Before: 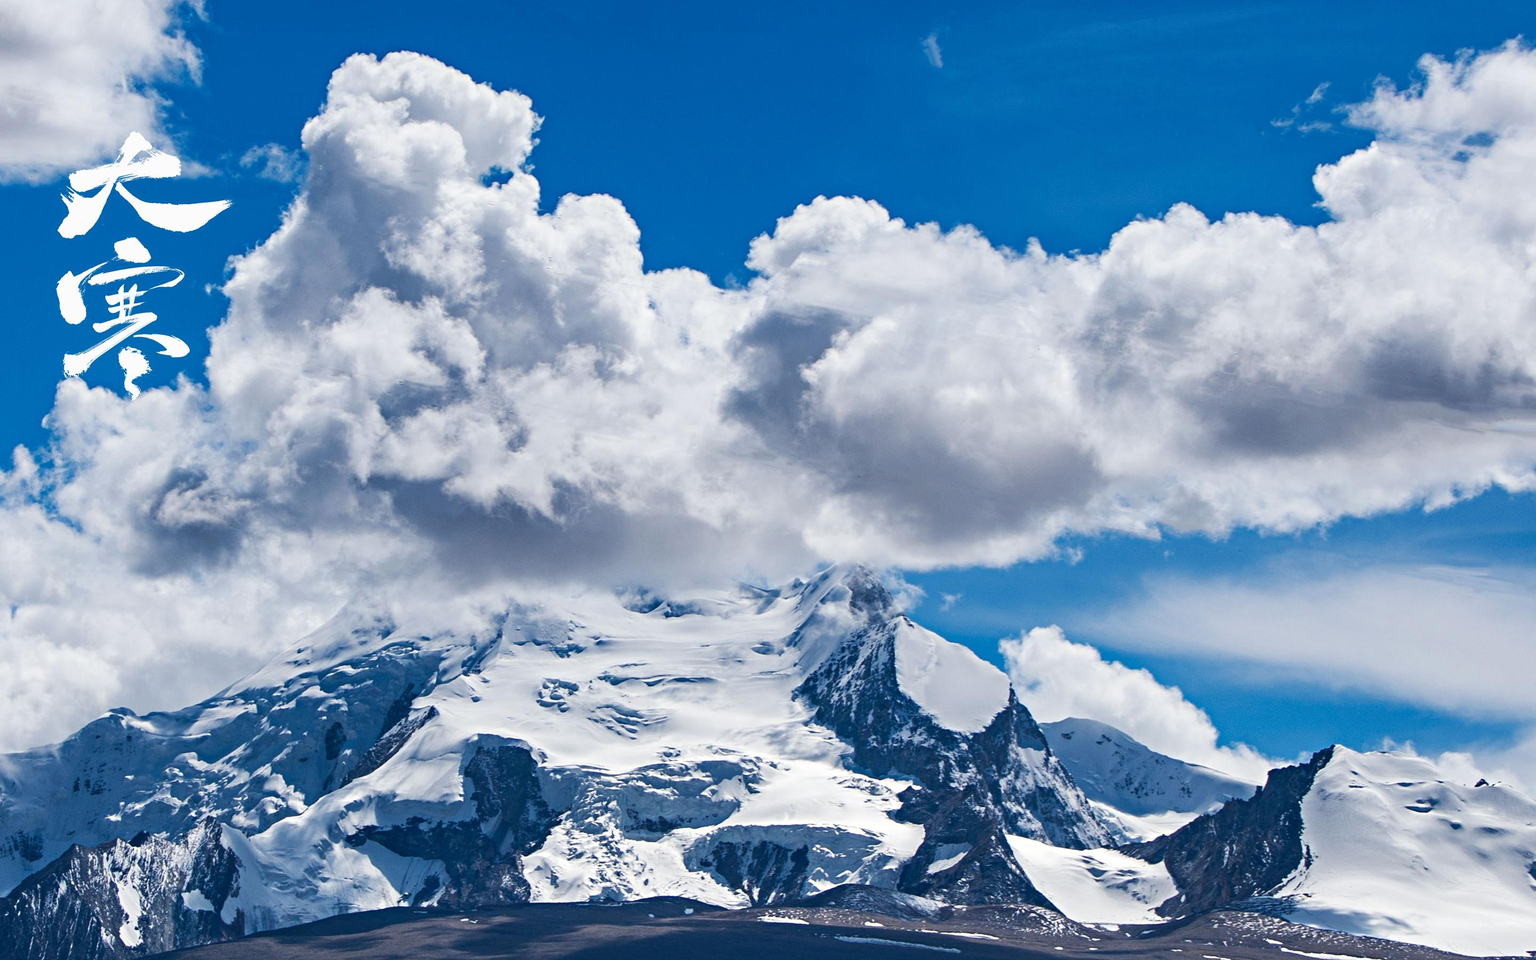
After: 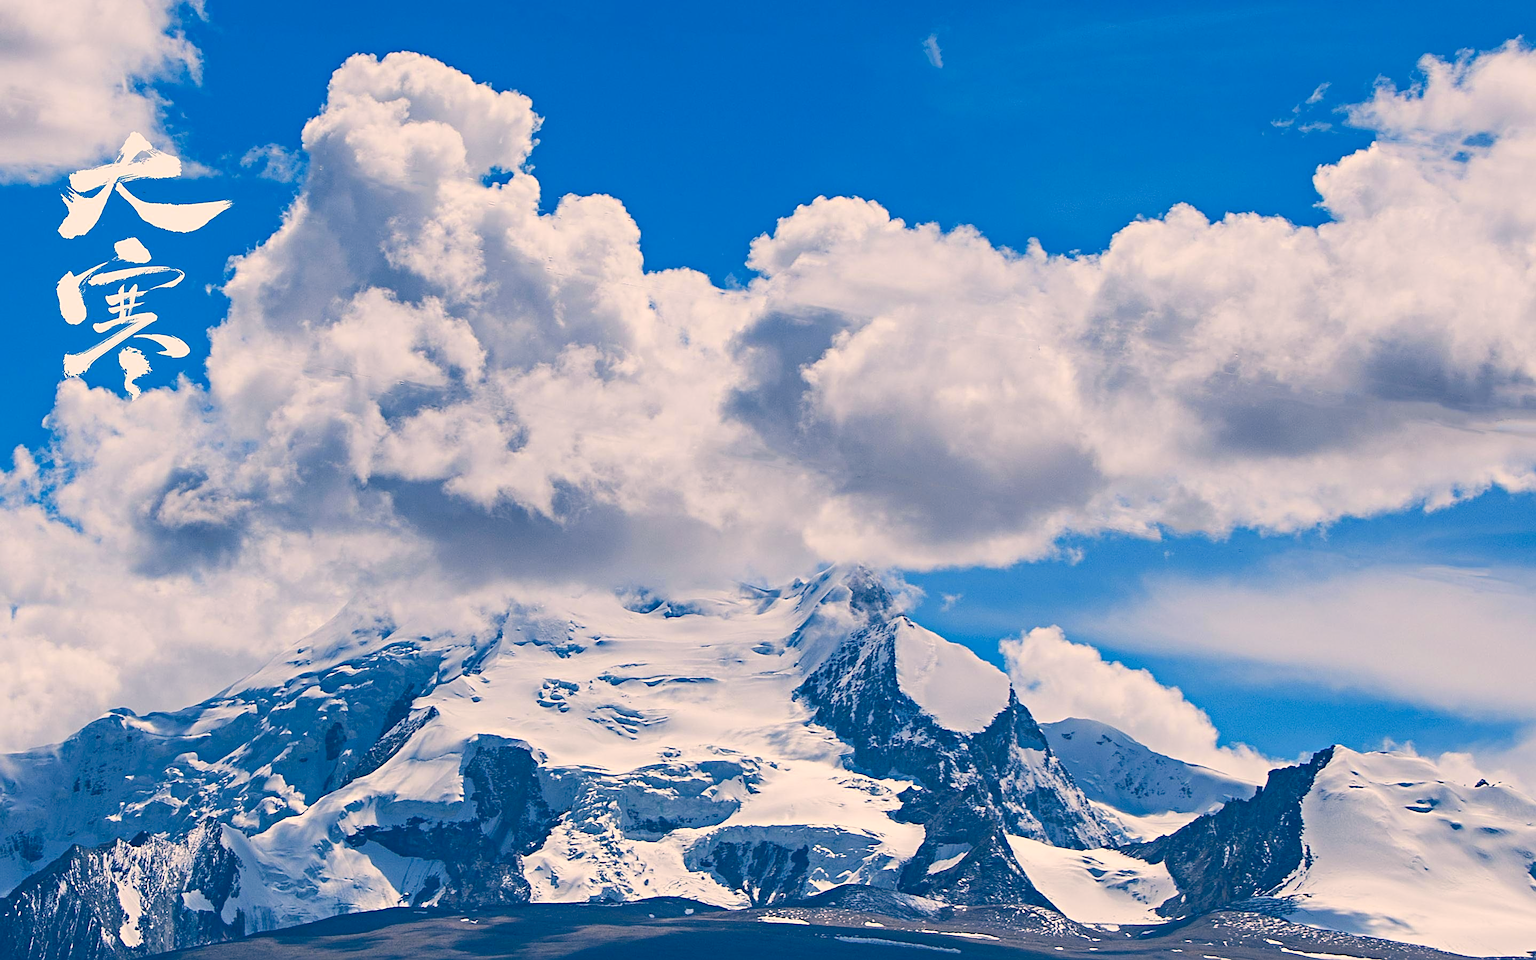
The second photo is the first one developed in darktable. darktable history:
color correction: highlights a* 10.31, highlights b* 14.04, shadows a* -9.78, shadows b* -14.99
sharpen: on, module defaults
contrast brightness saturation: contrast -0.094, brightness 0.054, saturation 0.08
